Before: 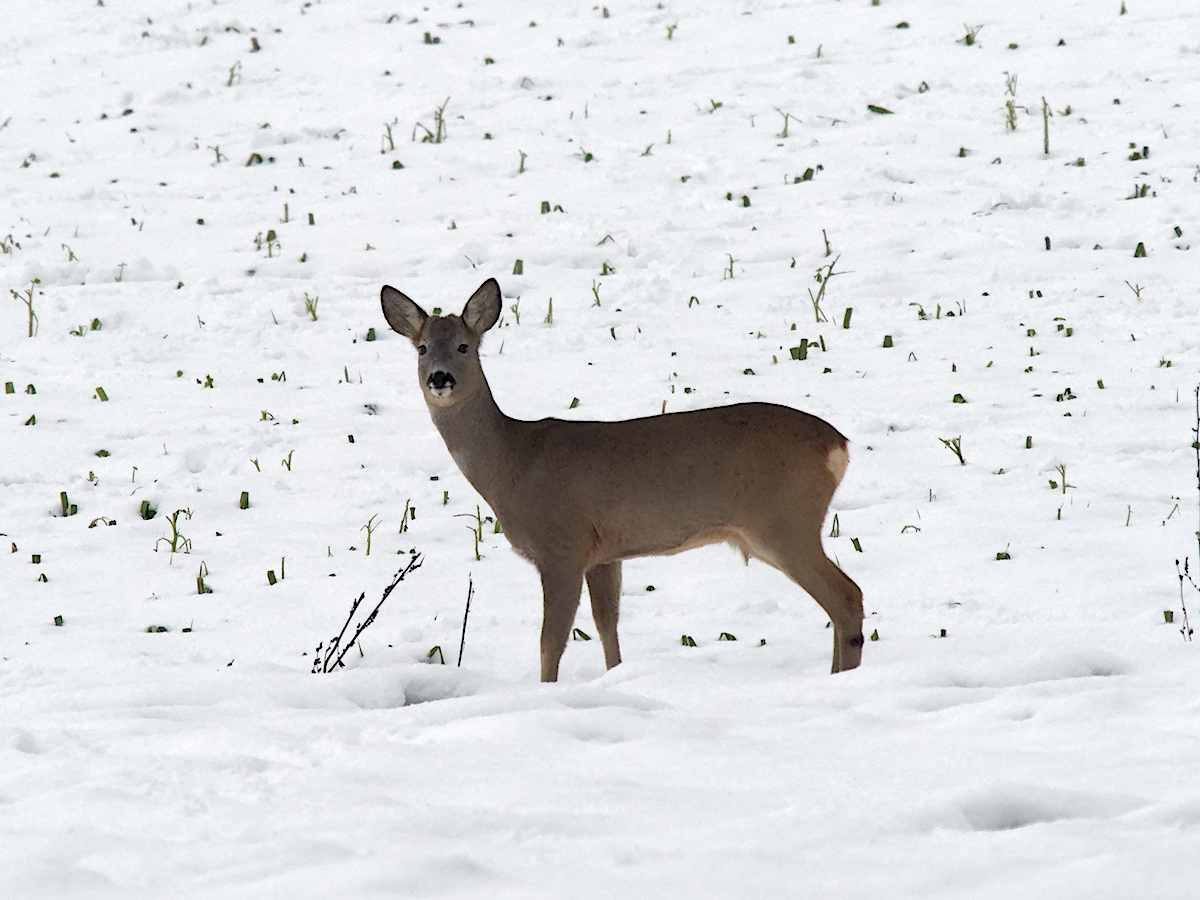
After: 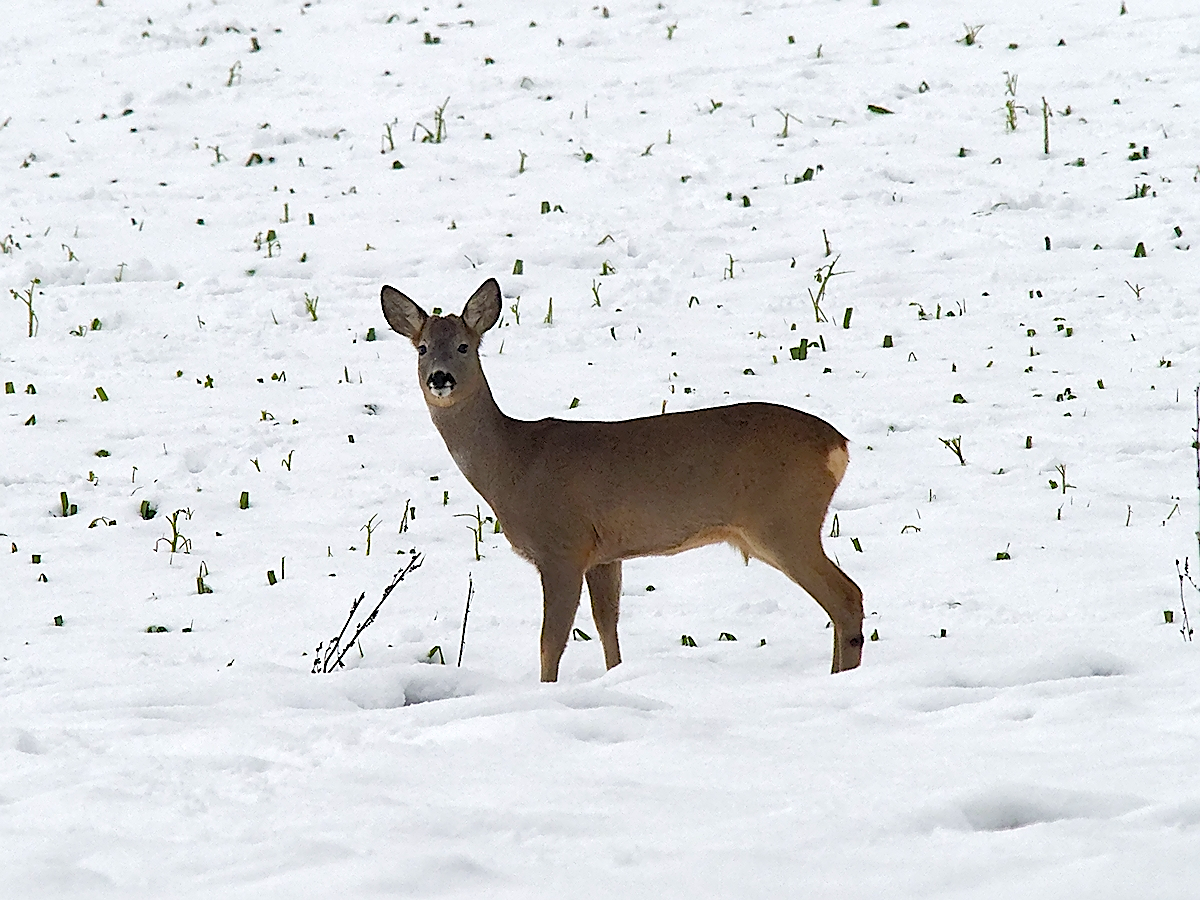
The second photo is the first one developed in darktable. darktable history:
sharpen: radius 1.4, amount 1.25, threshold 0.7
color balance rgb: perceptual saturation grading › global saturation 30%, global vibrance 20%
